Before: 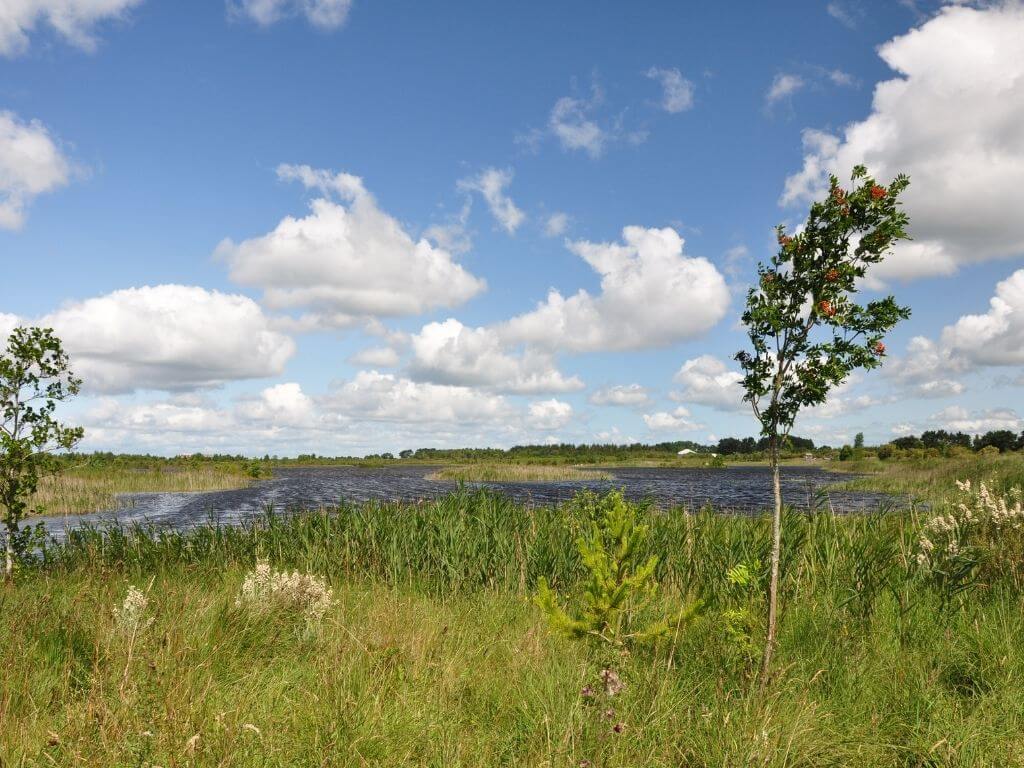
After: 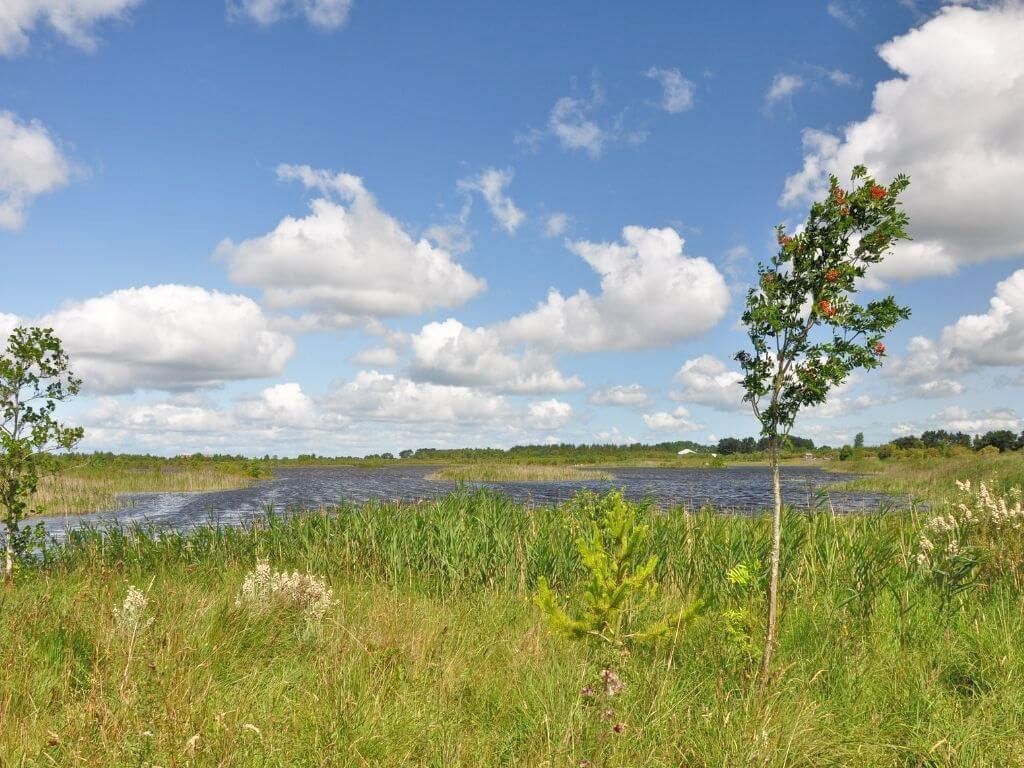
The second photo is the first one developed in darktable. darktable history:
tone equalizer: -7 EV 0.143 EV, -6 EV 0.585 EV, -5 EV 1.13 EV, -4 EV 1.35 EV, -3 EV 1.16 EV, -2 EV 0.6 EV, -1 EV 0.15 EV
